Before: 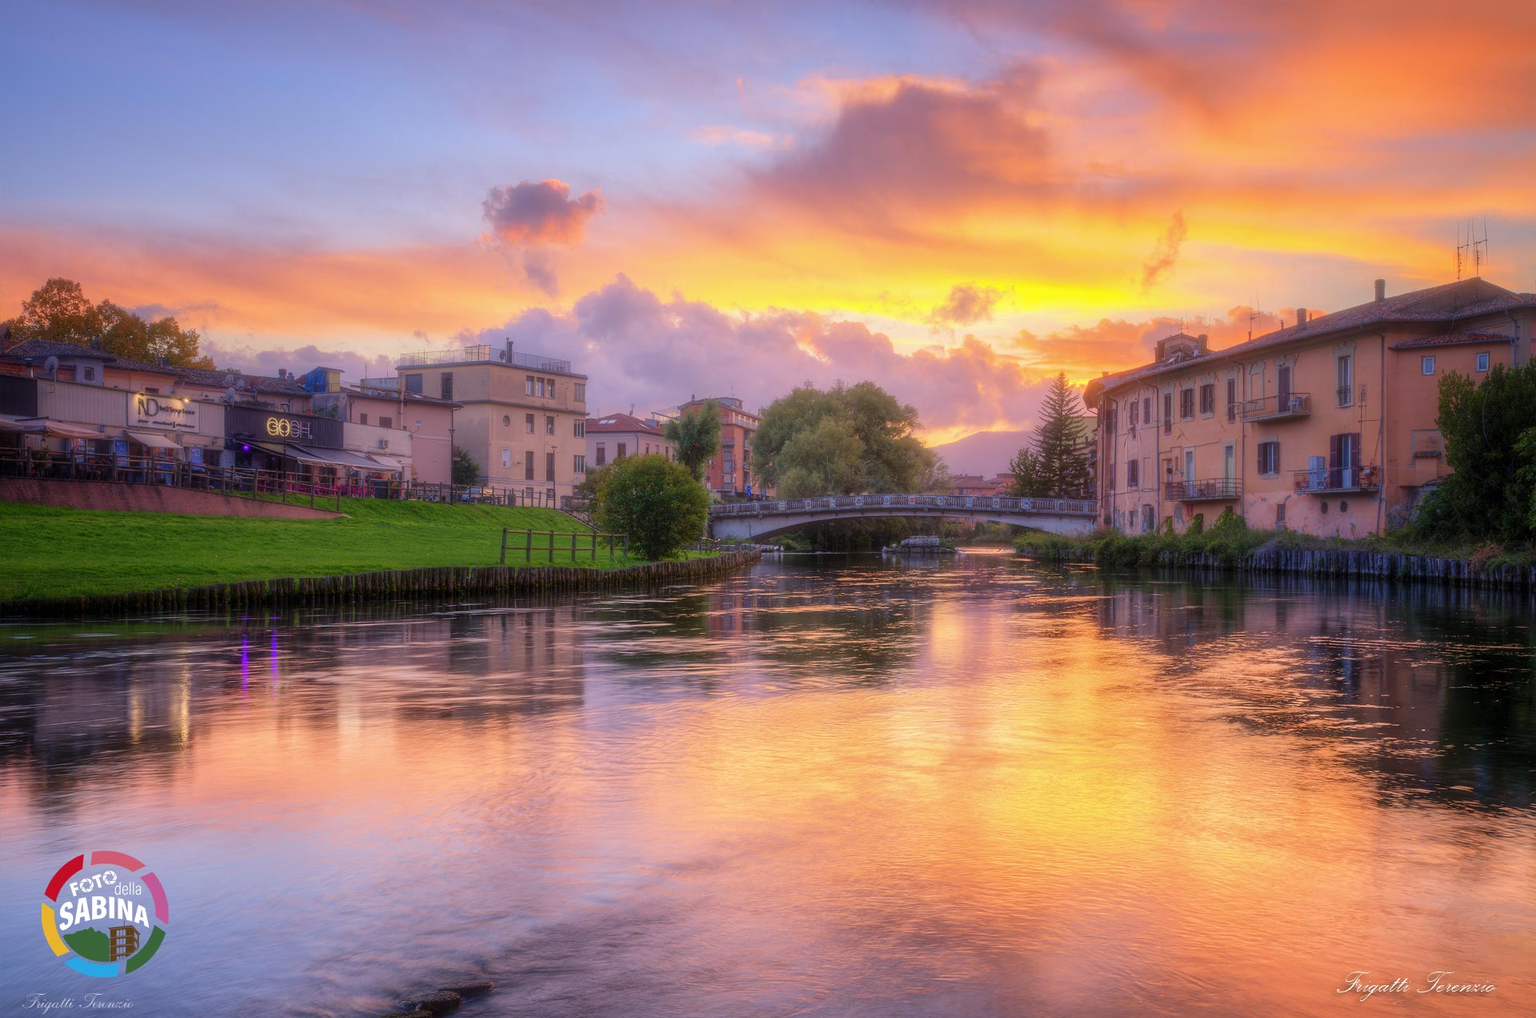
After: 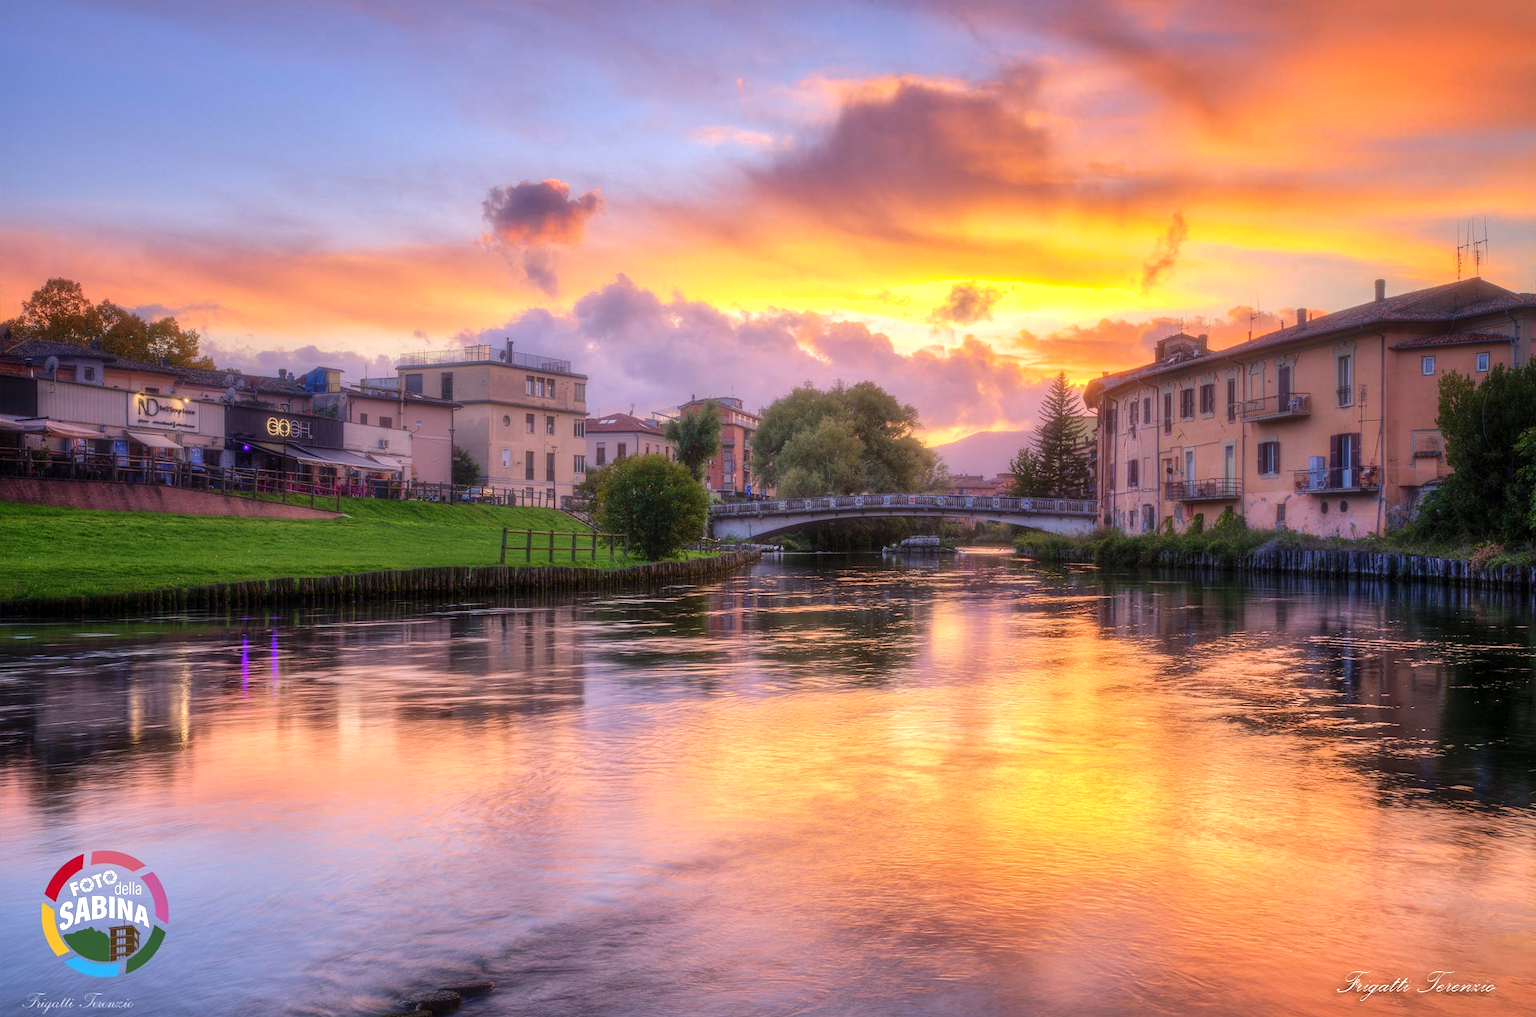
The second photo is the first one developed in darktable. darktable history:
shadows and highlights: soften with gaussian
tone equalizer: -8 EV -0.389 EV, -7 EV -0.365 EV, -6 EV -0.368 EV, -5 EV -0.223 EV, -3 EV 0.225 EV, -2 EV 0.326 EV, -1 EV 0.377 EV, +0 EV 0.426 EV, edges refinement/feathering 500, mask exposure compensation -1.57 EV, preserve details no
